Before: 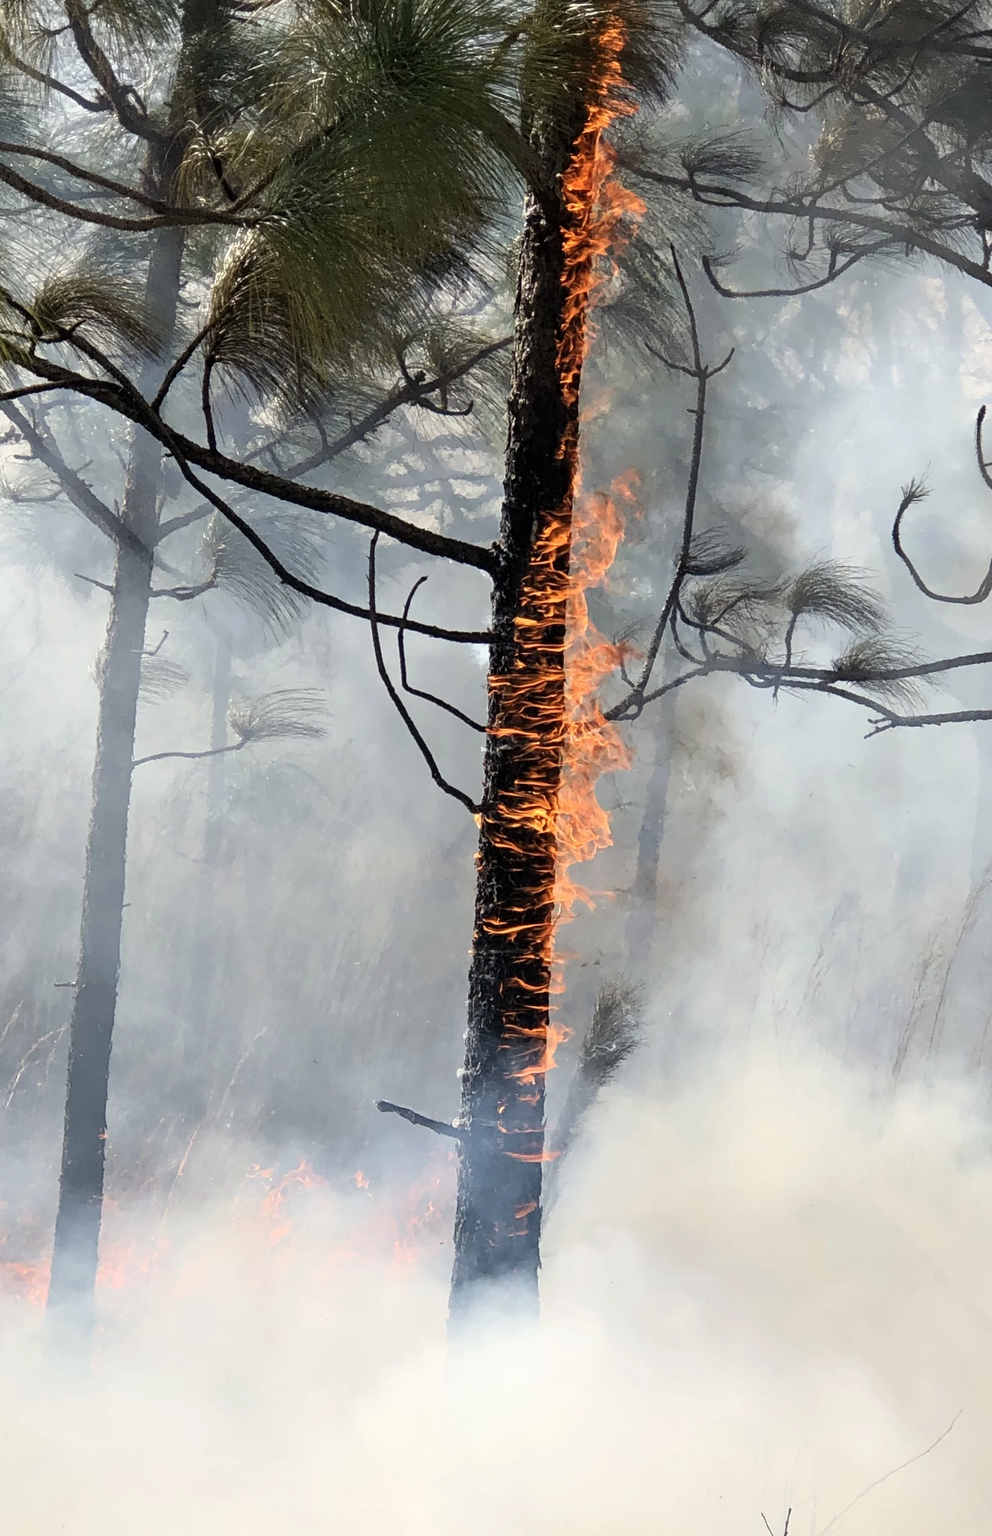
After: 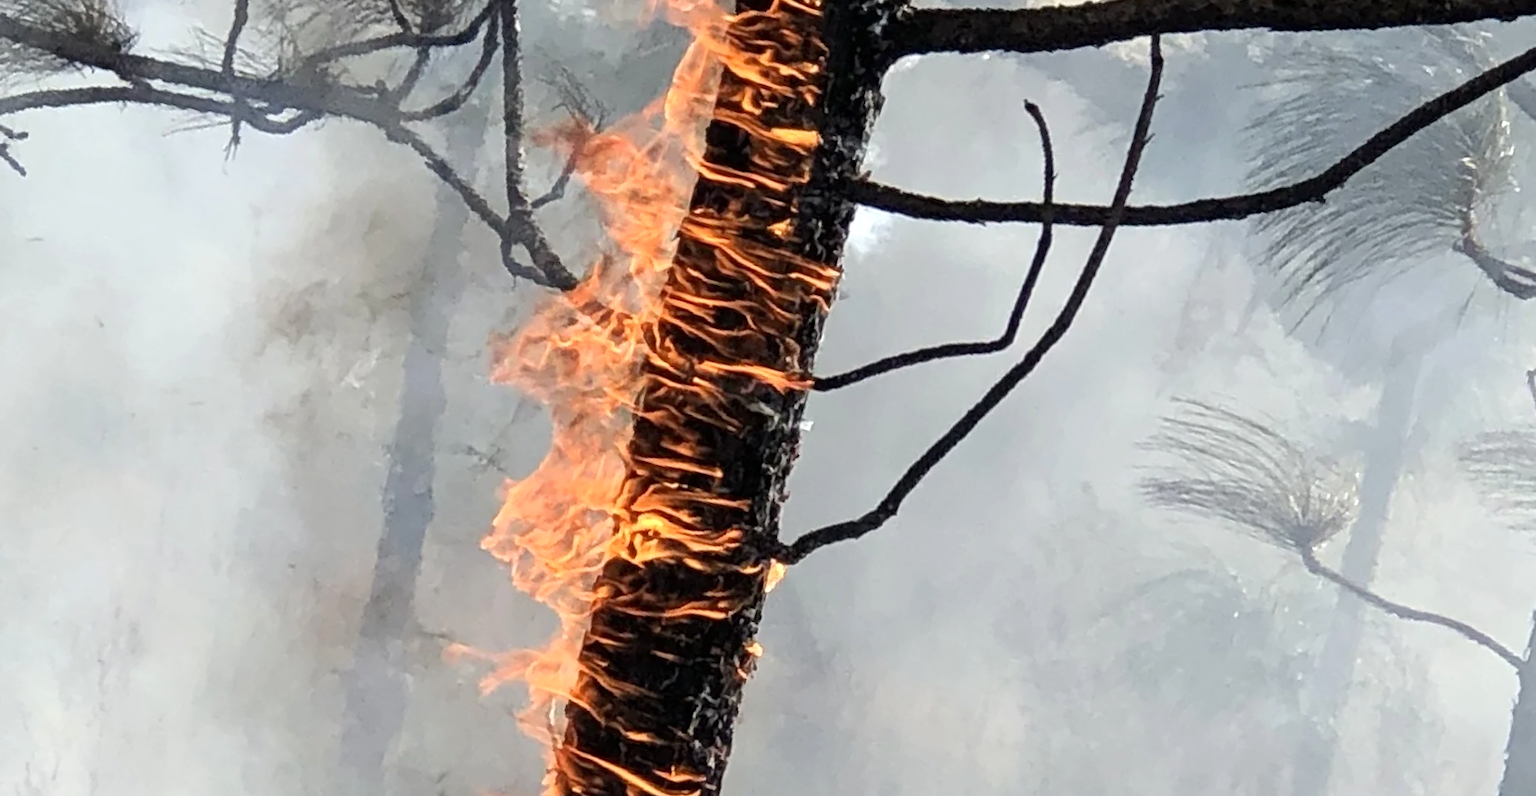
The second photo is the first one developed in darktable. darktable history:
exposure: exposure 0.217 EV, compensate highlight preservation false
crop and rotate: angle 16.12°, top 30.835%, bottom 35.653%
tone equalizer: on, module defaults
